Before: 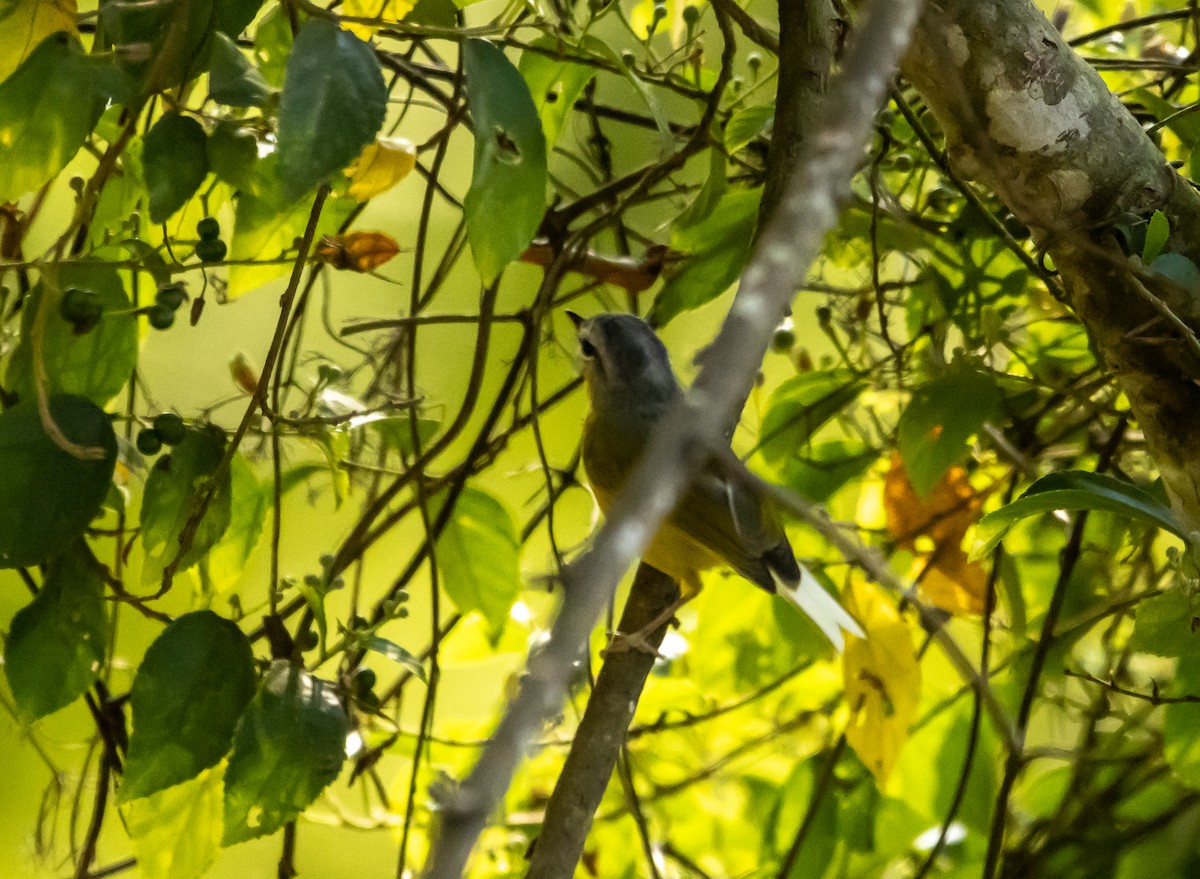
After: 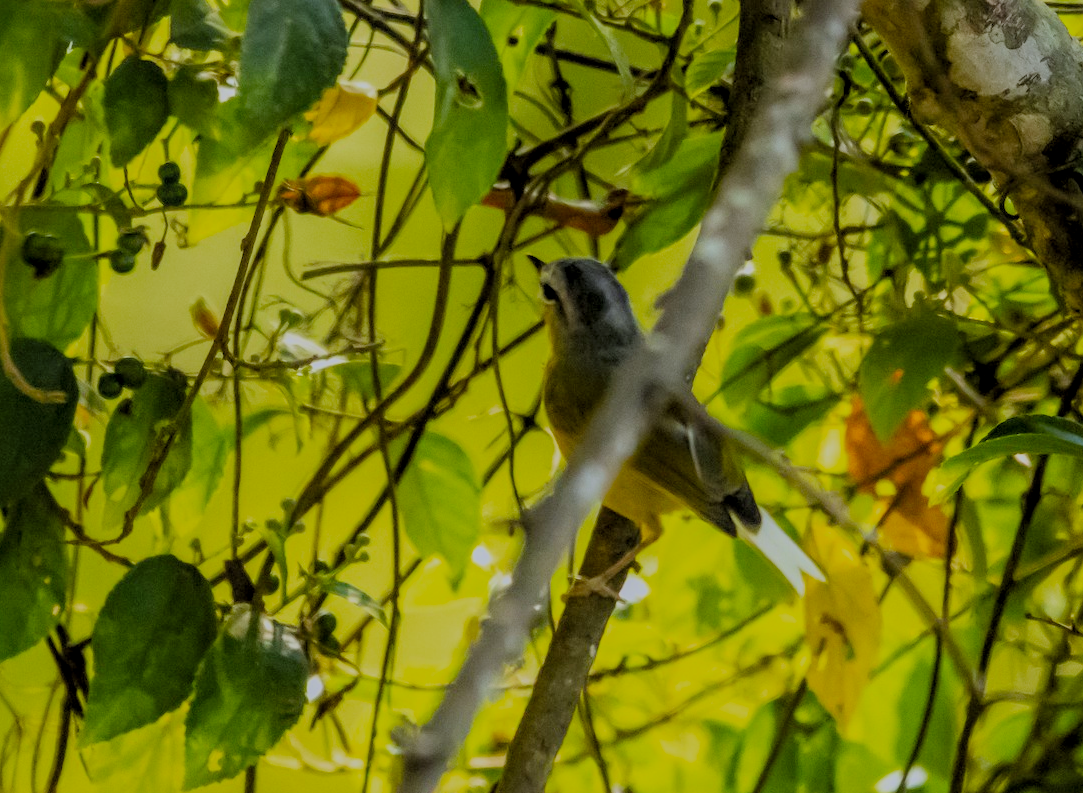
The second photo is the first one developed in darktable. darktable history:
crop: left 3.305%, top 6.436%, right 6.389%, bottom 3.258%
local contrast: on, module defaults
color correction: highlights a* -0.772, highlights b* -8.92
filmic rgb: white relative exposure 8 EV, threshold 3 EV, hardness 2.44, latitude 10.07%, contrast 0.72, highlights saturation mix 10%, shadows ↔ highlights balance 1.38%, color science v4 (2020), enable highlight reconstruction true
